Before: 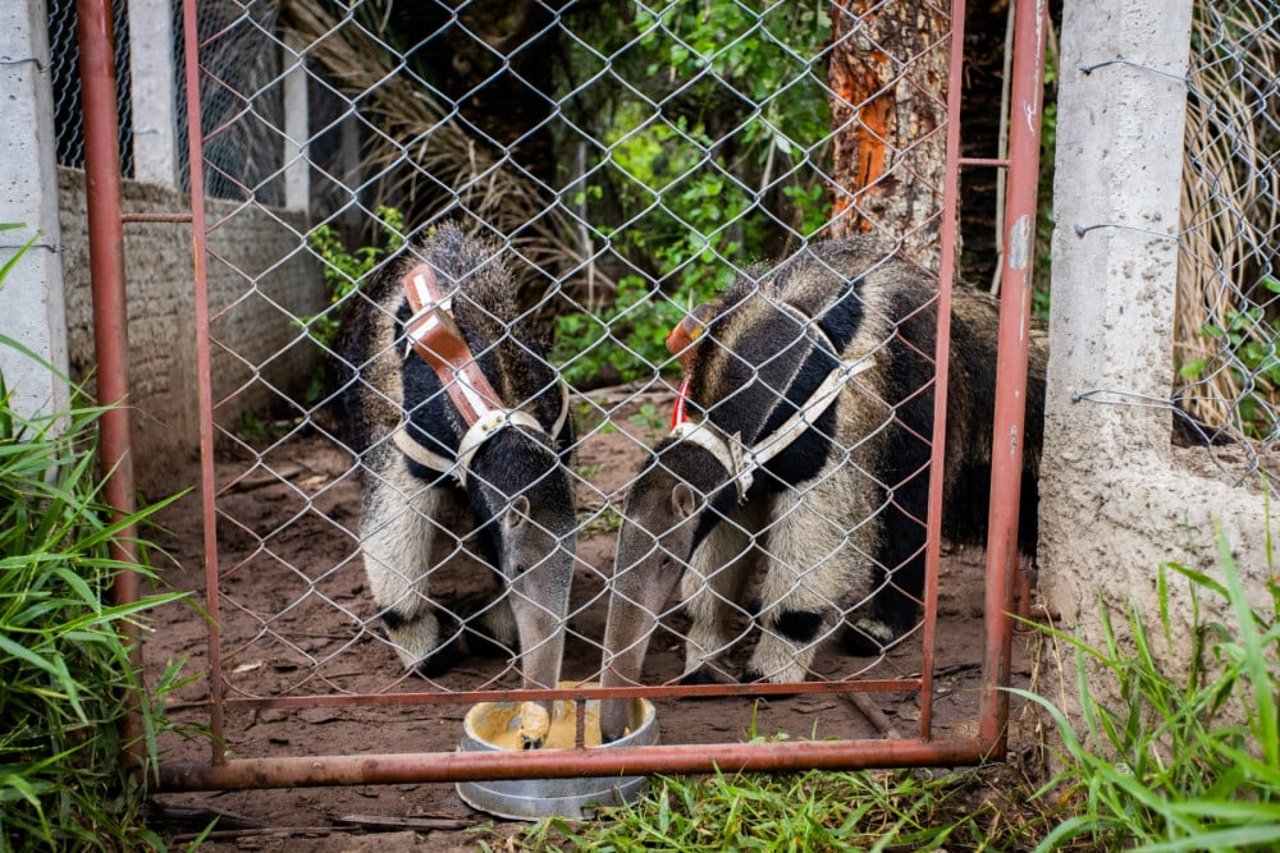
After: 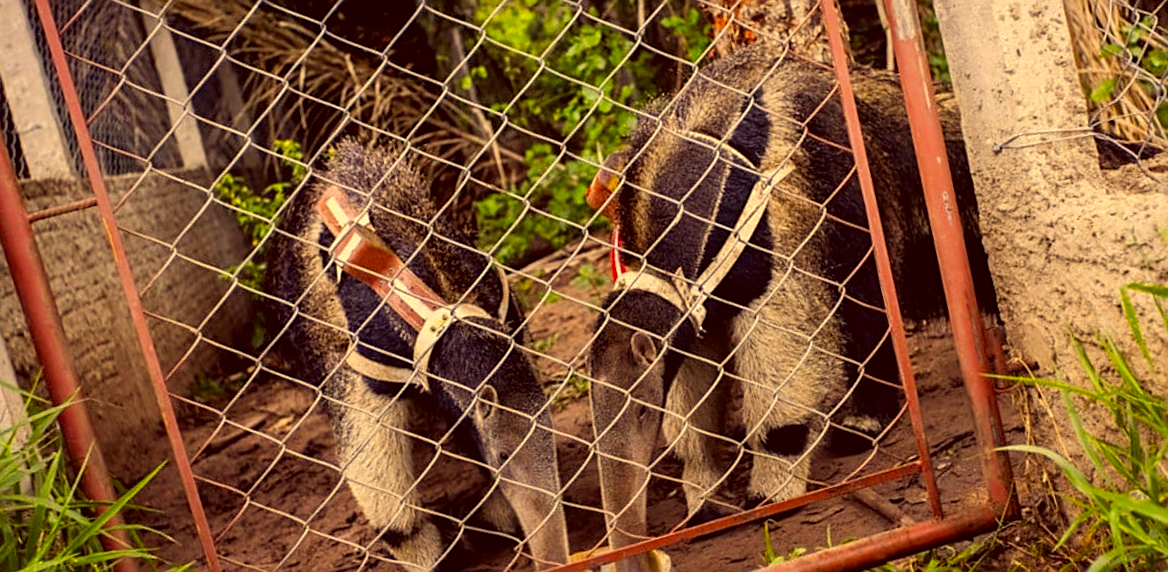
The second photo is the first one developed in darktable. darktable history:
color correction: highlights a* 10.12, highlights b* 39.04, shadows a* 14.62, shadows b* 3.37
sharpen: radius 1.967
rotate and perspective: rotation -14.8°, crop left 0.1, crop right 0.903, crop top 0.25, crop bottom 0.748
vibrance: vibrance 22%
